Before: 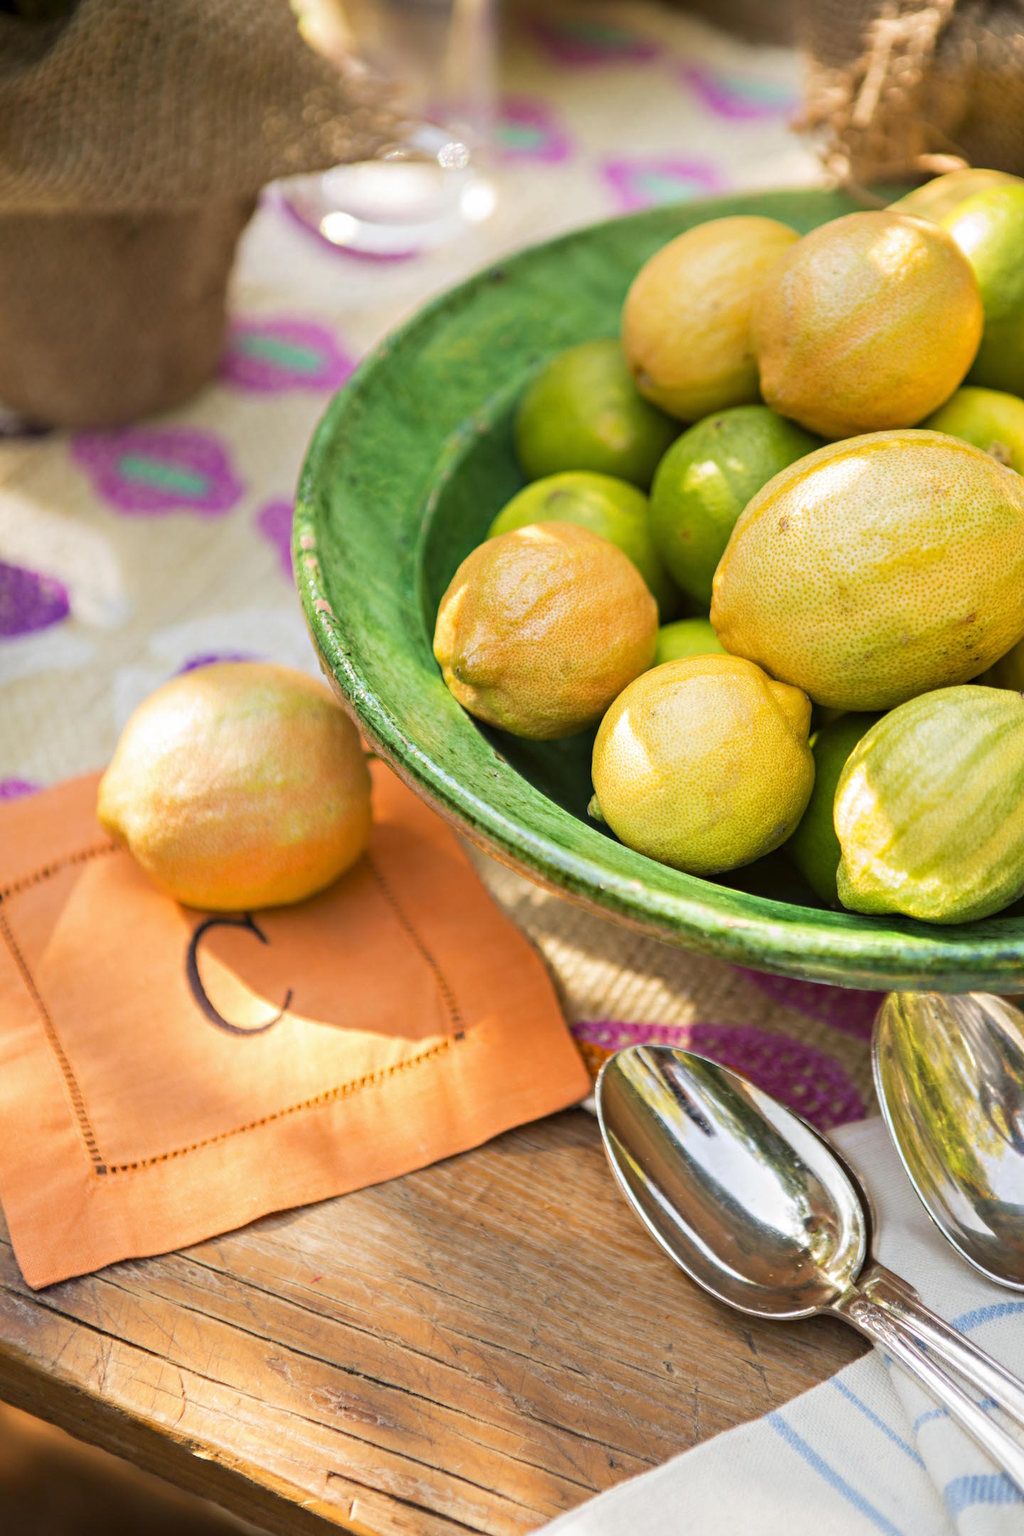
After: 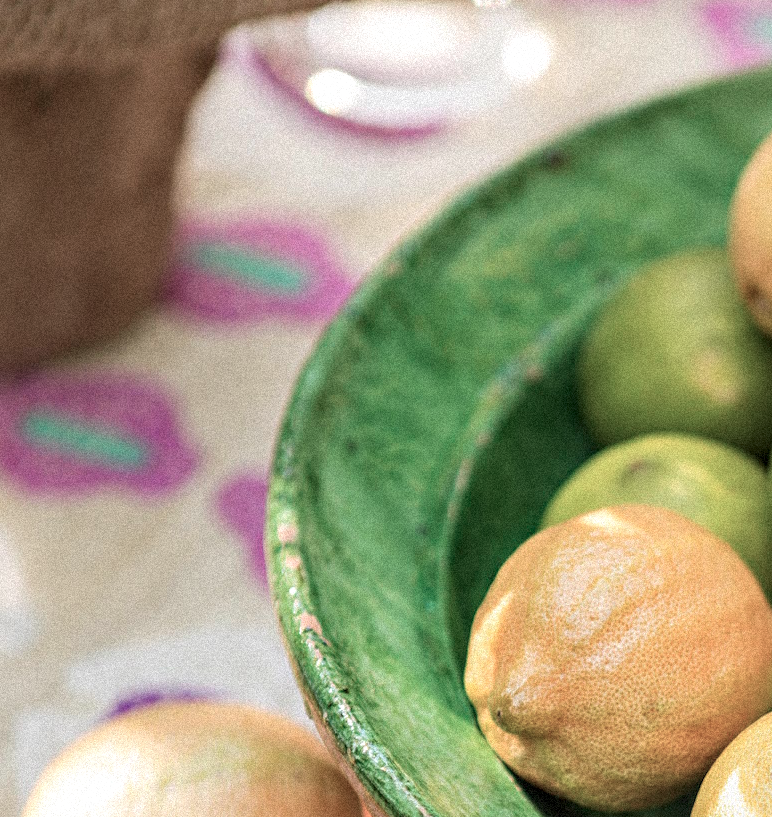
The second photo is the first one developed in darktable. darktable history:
crop: left 10.121%, top 10.631%, right 36.218%, bottom 51.526%
grain: strength 35%, mid-tones bias 0%
color balance: input saturation 100.43%, contrast fulcrum 14.22%, output saturation 70.41%
local contrast: on, module defaults
